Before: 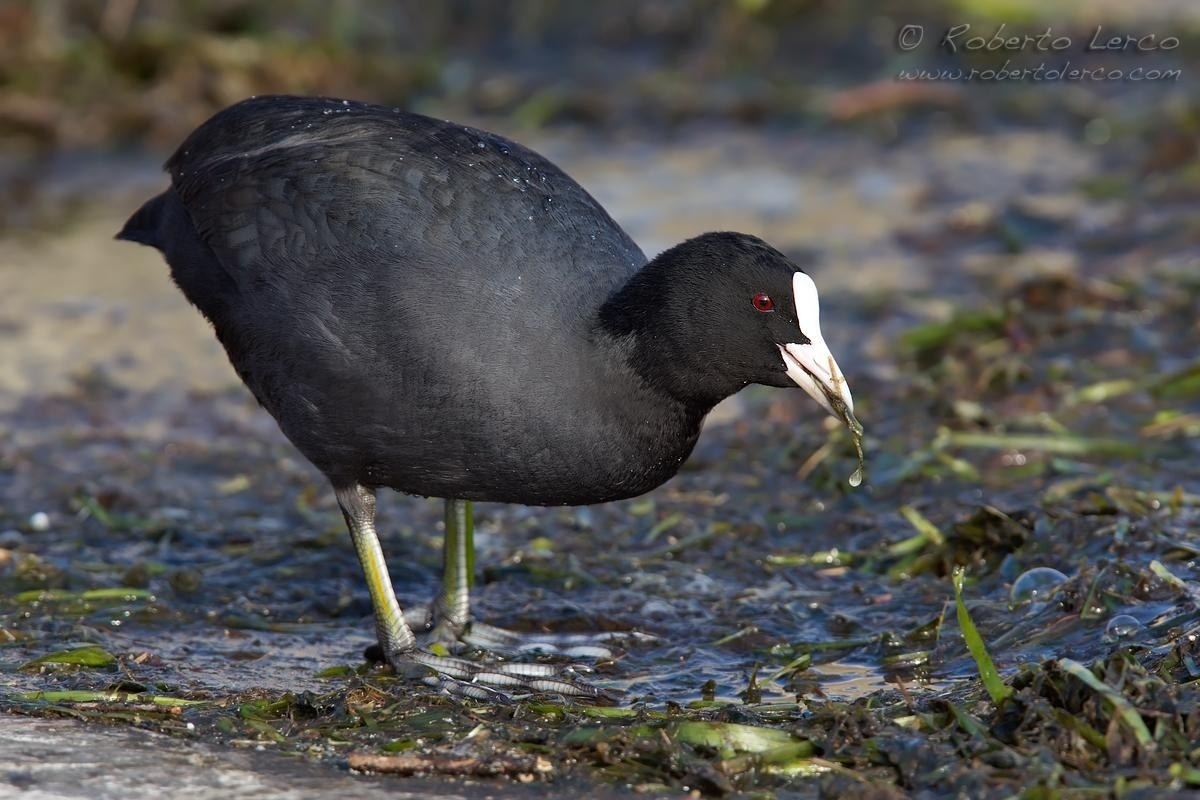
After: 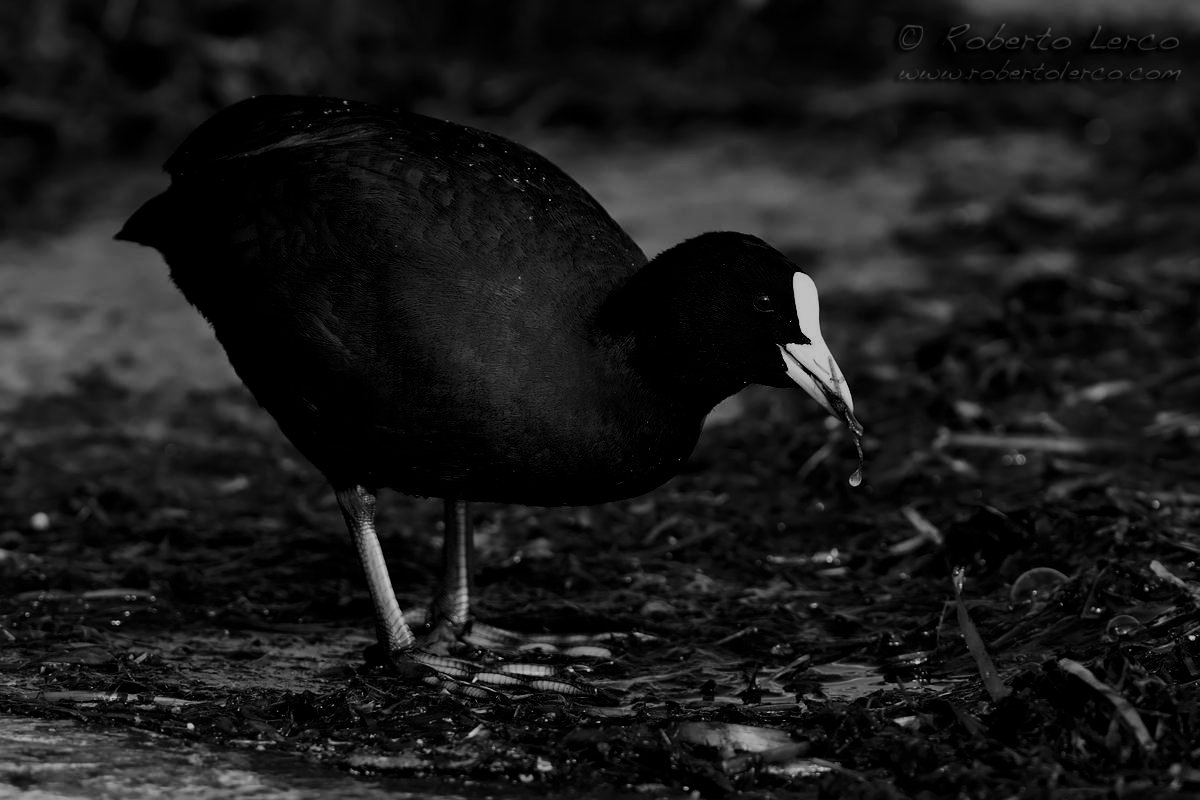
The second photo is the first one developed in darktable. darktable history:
filmic rgb: black relative exposure -5 EV, hardness 2.88, contrast 1.3, highlights saturation mix -30%
contrast brightness saturation: contrast -0.03, brightness -0.59, saturation -1
